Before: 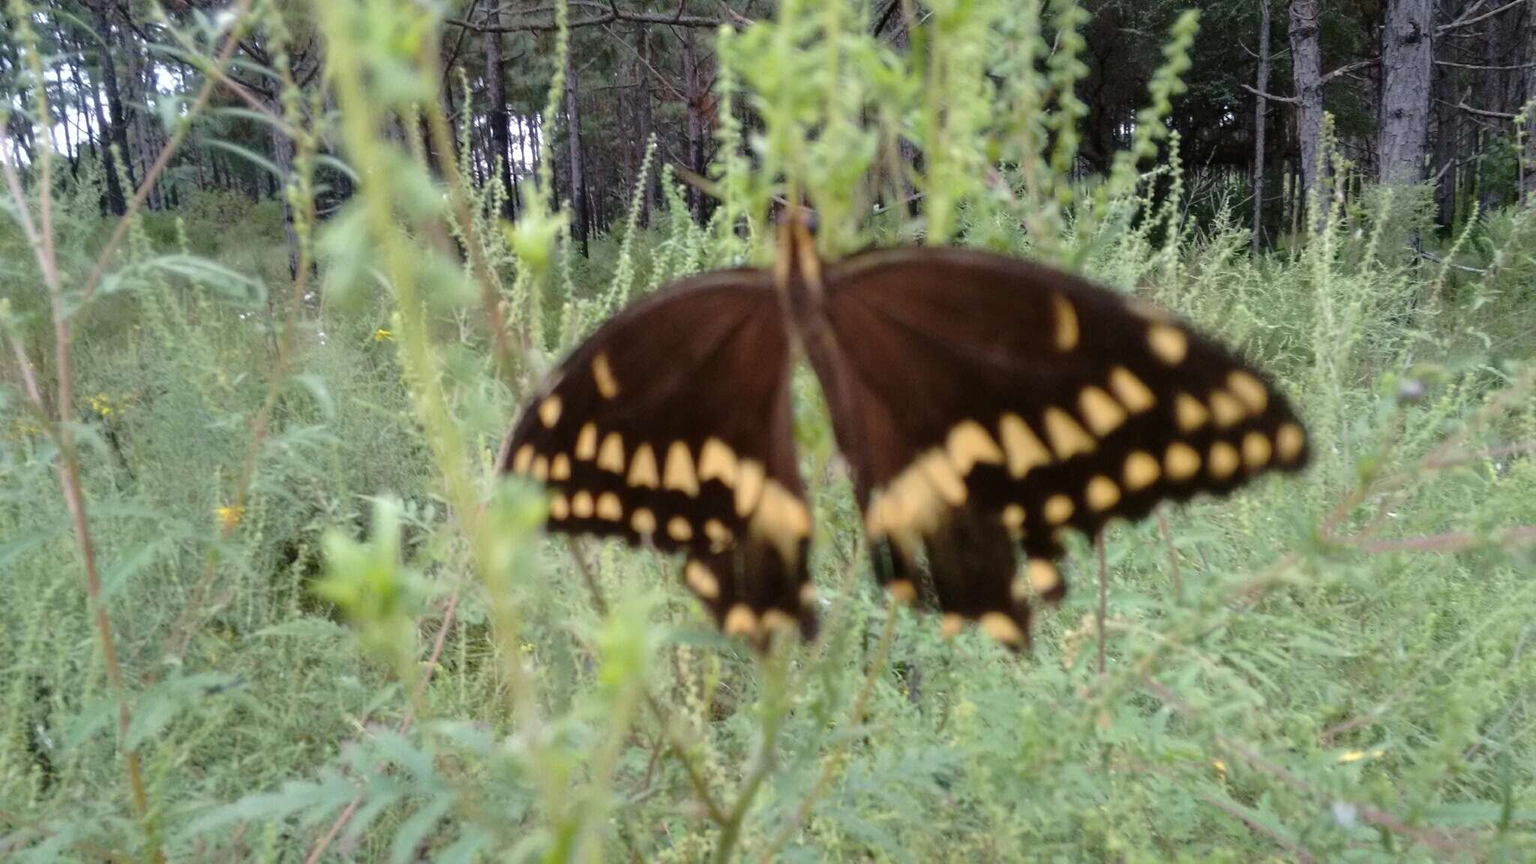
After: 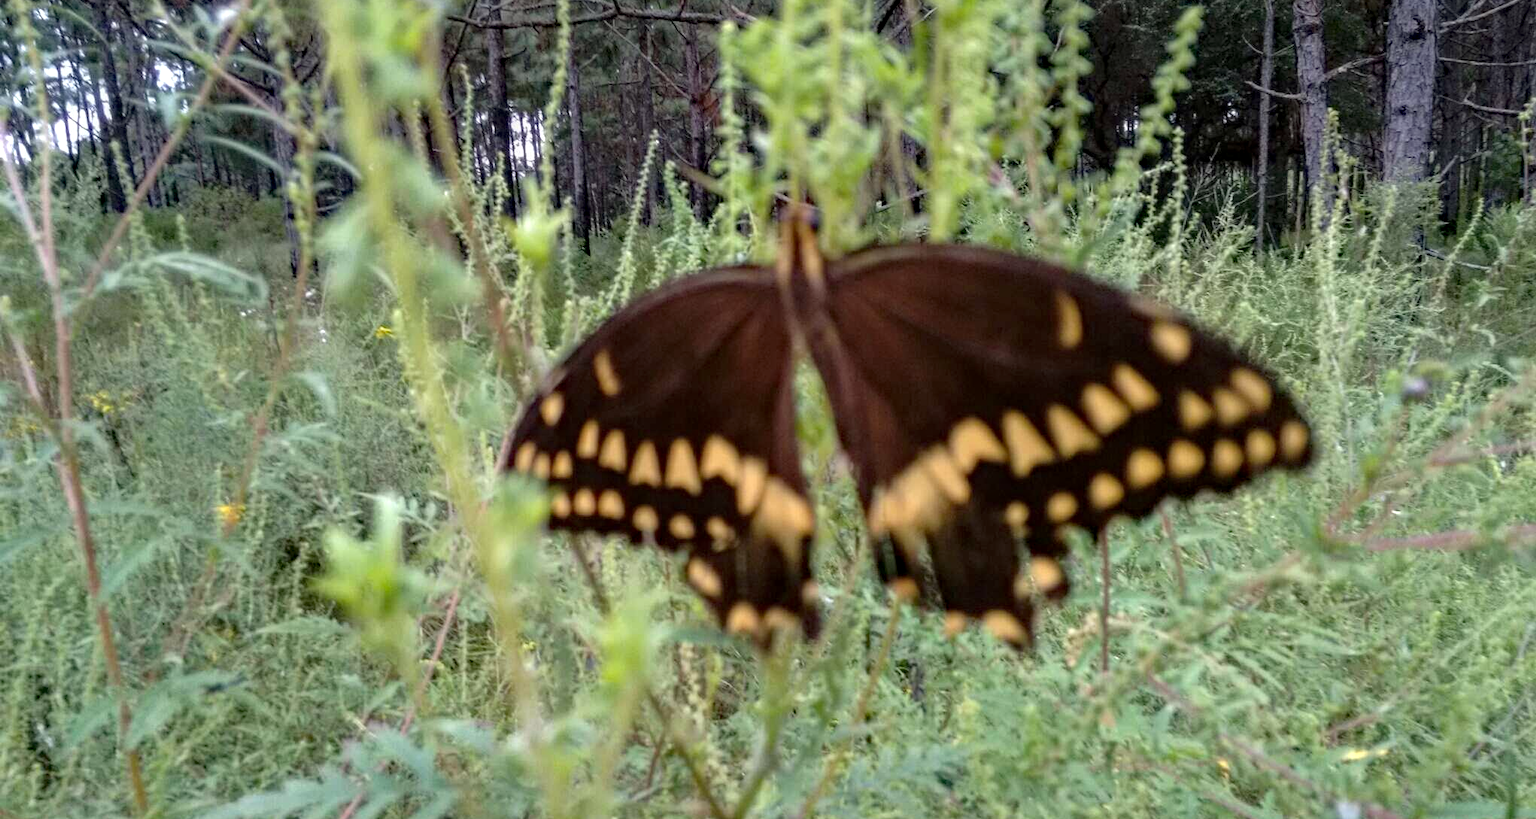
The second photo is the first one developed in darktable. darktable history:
crop: top 0.459%, right 0.262%, bottom 4.99%
haze removal: strength 0.287, distance 0.248, compatibility mode true, adaptive false
local contrast: on, module defaults
